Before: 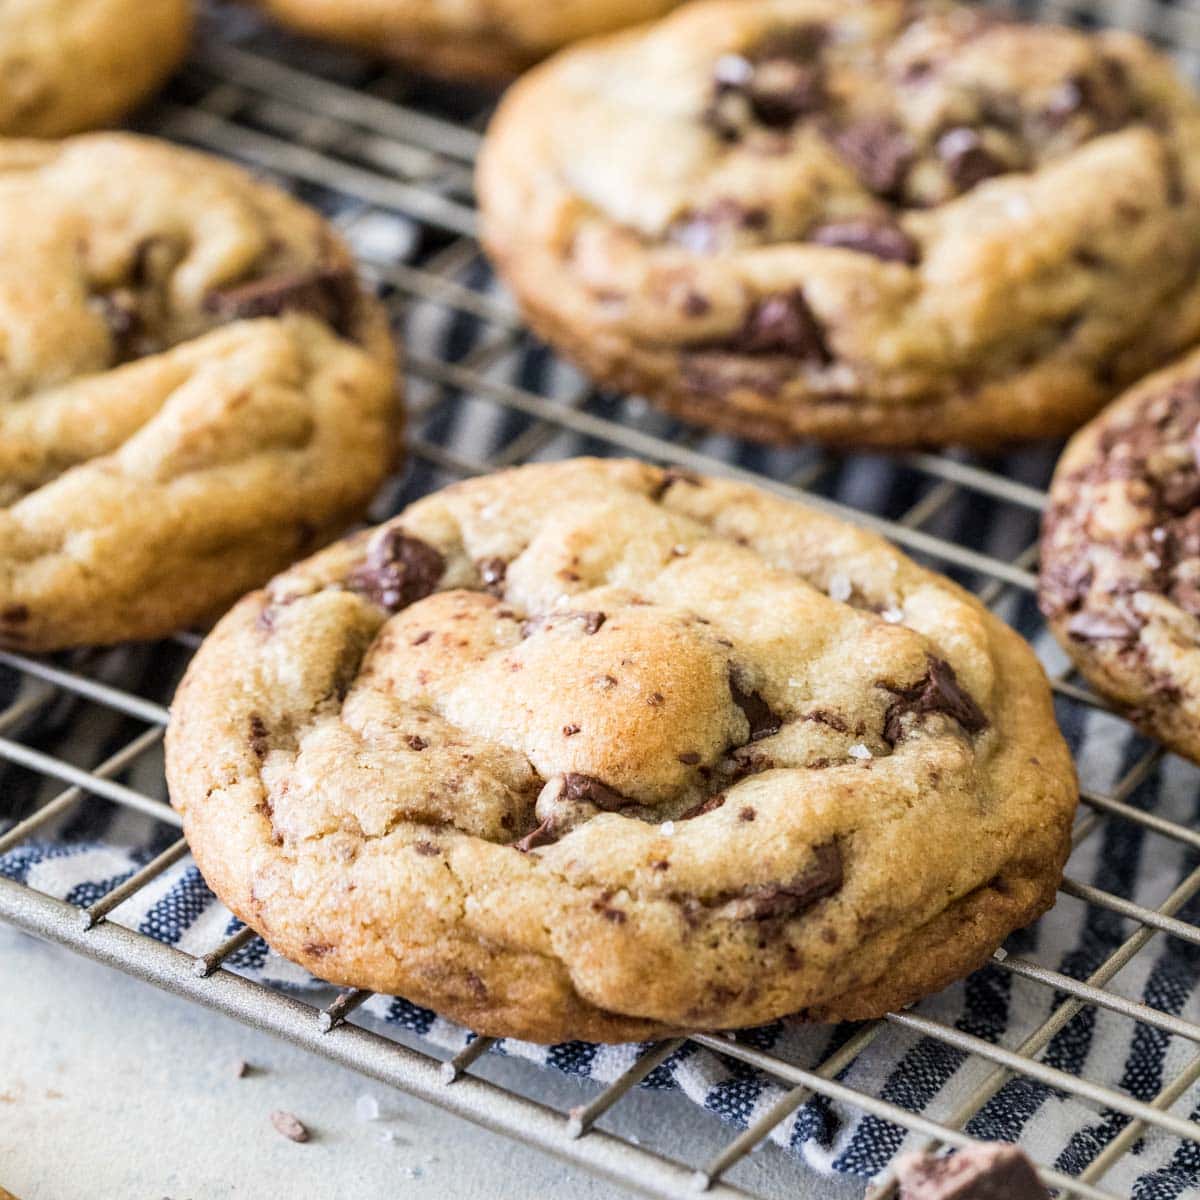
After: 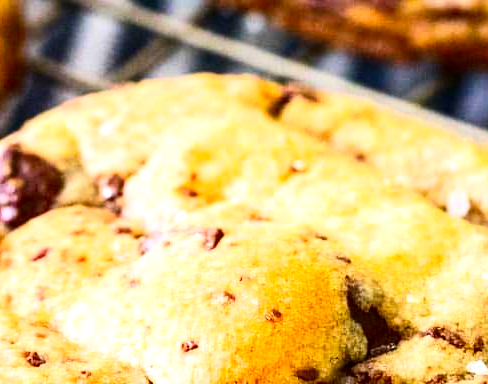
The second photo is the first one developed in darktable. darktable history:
tone equalizer: -8 EV -0.436 EV, -7 EV -0.408 EV, -6 EV -0.297 EV, -5 EV -0.185 EV, -3 EV 0.196 EV, -2 EV 0.329 EV, -1 EV 0.4 EV, +0 EV 0.401 EV
crop: left 31.844%, top 32.026%, right 27.486%, bottom 35.93%
contrast brightness saturation: contrast 0.27, brightness 0.015, saturation 0.864
